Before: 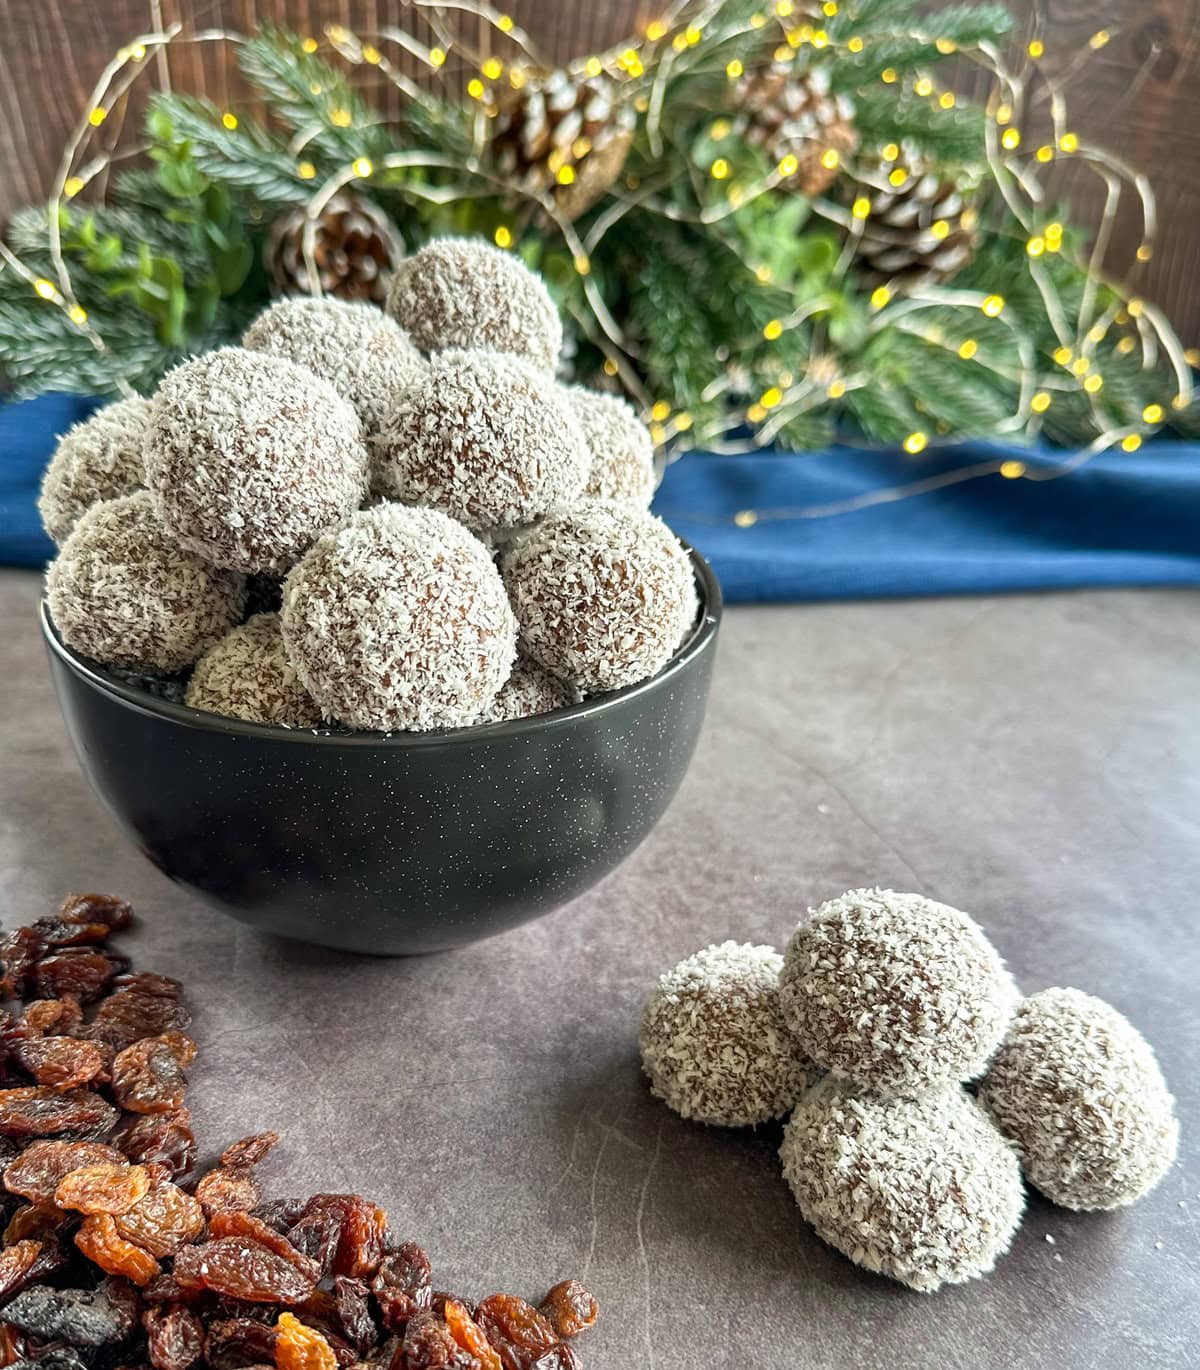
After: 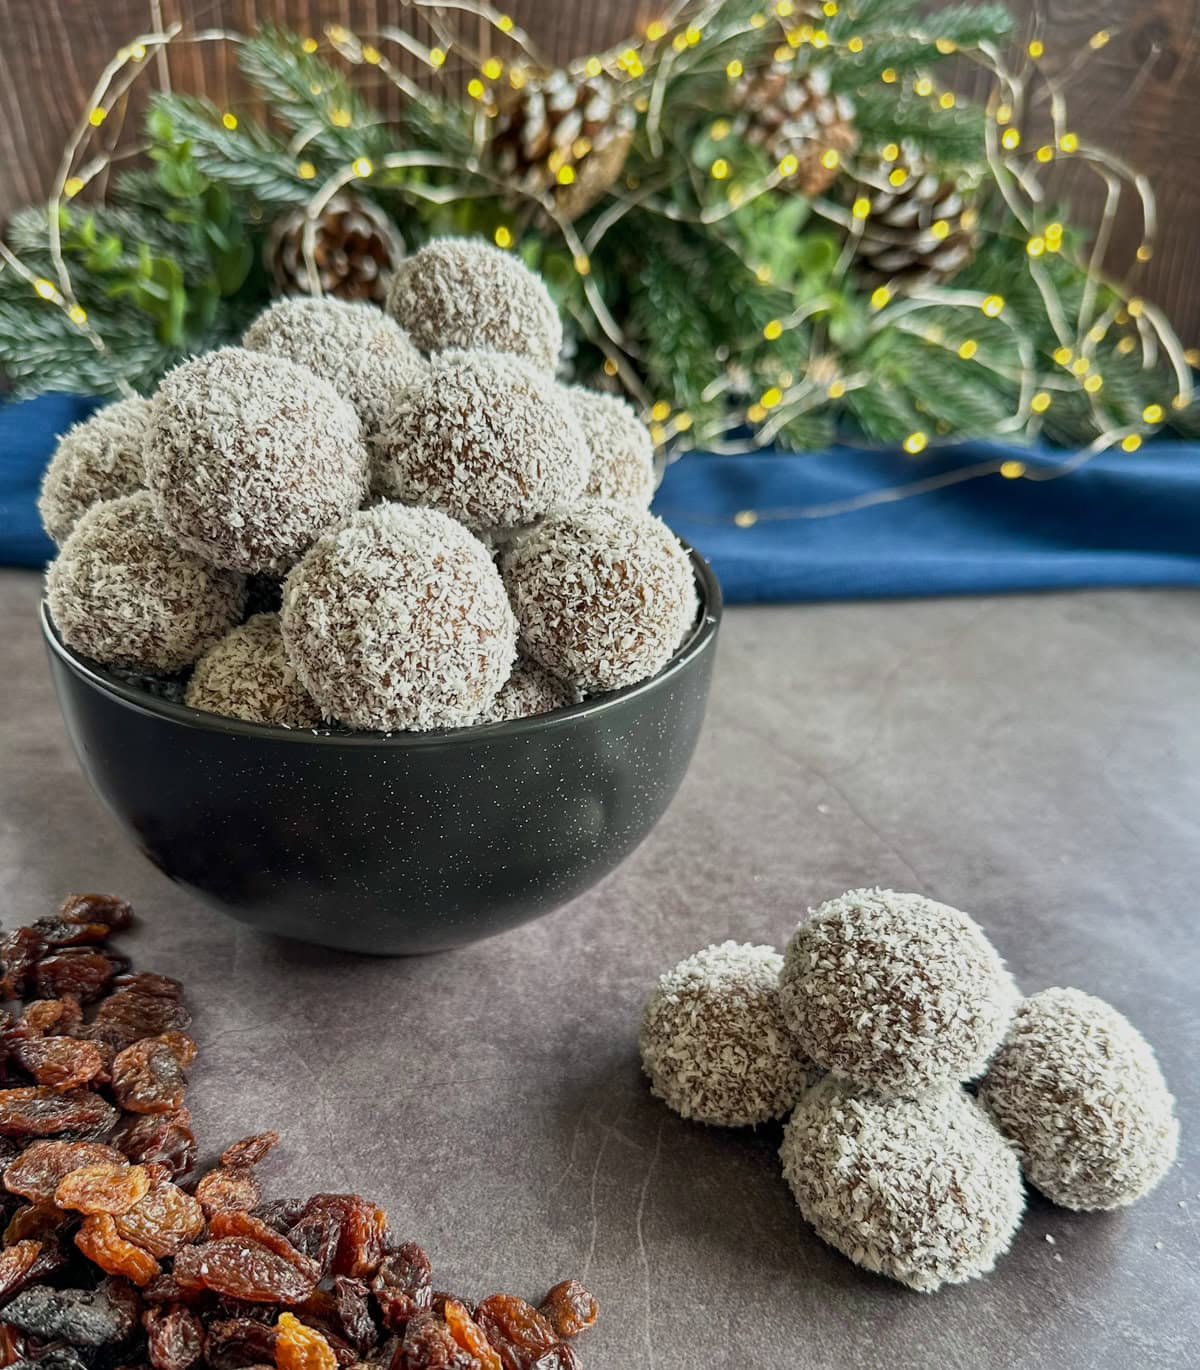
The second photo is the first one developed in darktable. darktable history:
exposure: exposure -0.377 EV, compensate exposure bias true, compensate highlight preservation false
